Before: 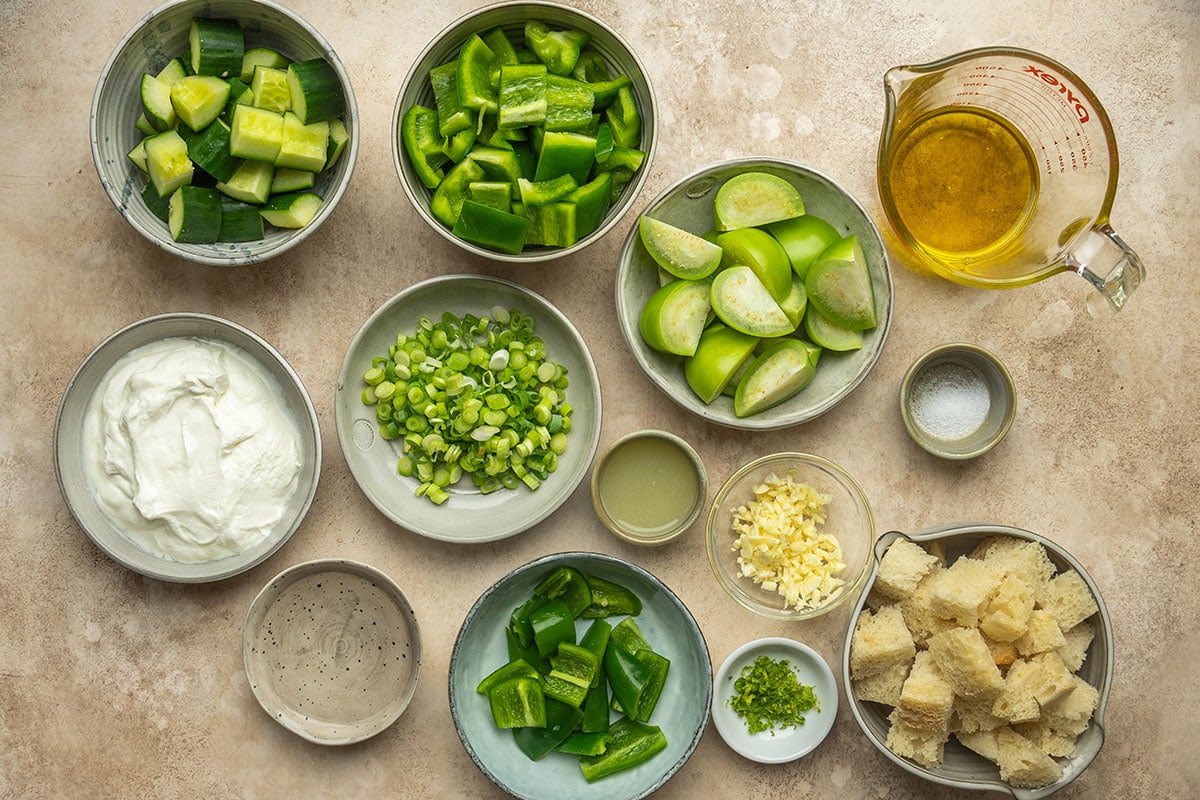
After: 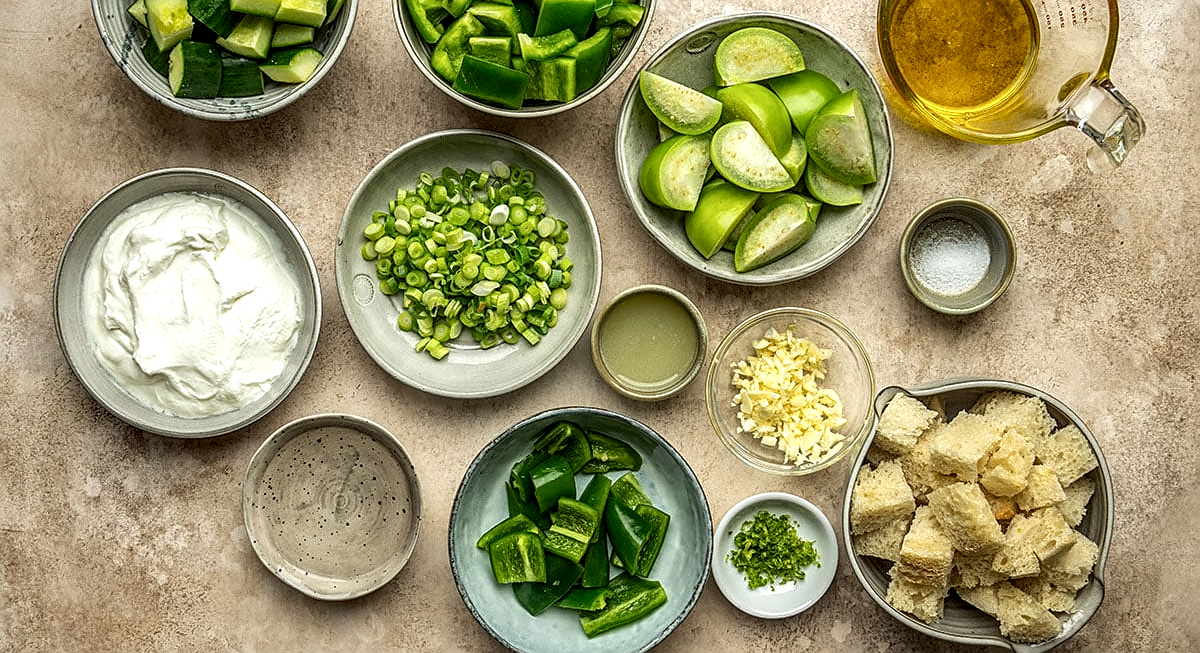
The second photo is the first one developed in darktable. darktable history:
crop and rotate: top 18.35%
exposure: black level correction 0.001, compensate highlight preservation false
local contrast: highlights 60%, shadows 60%, detail 160%
sharpen: on, module defaults
